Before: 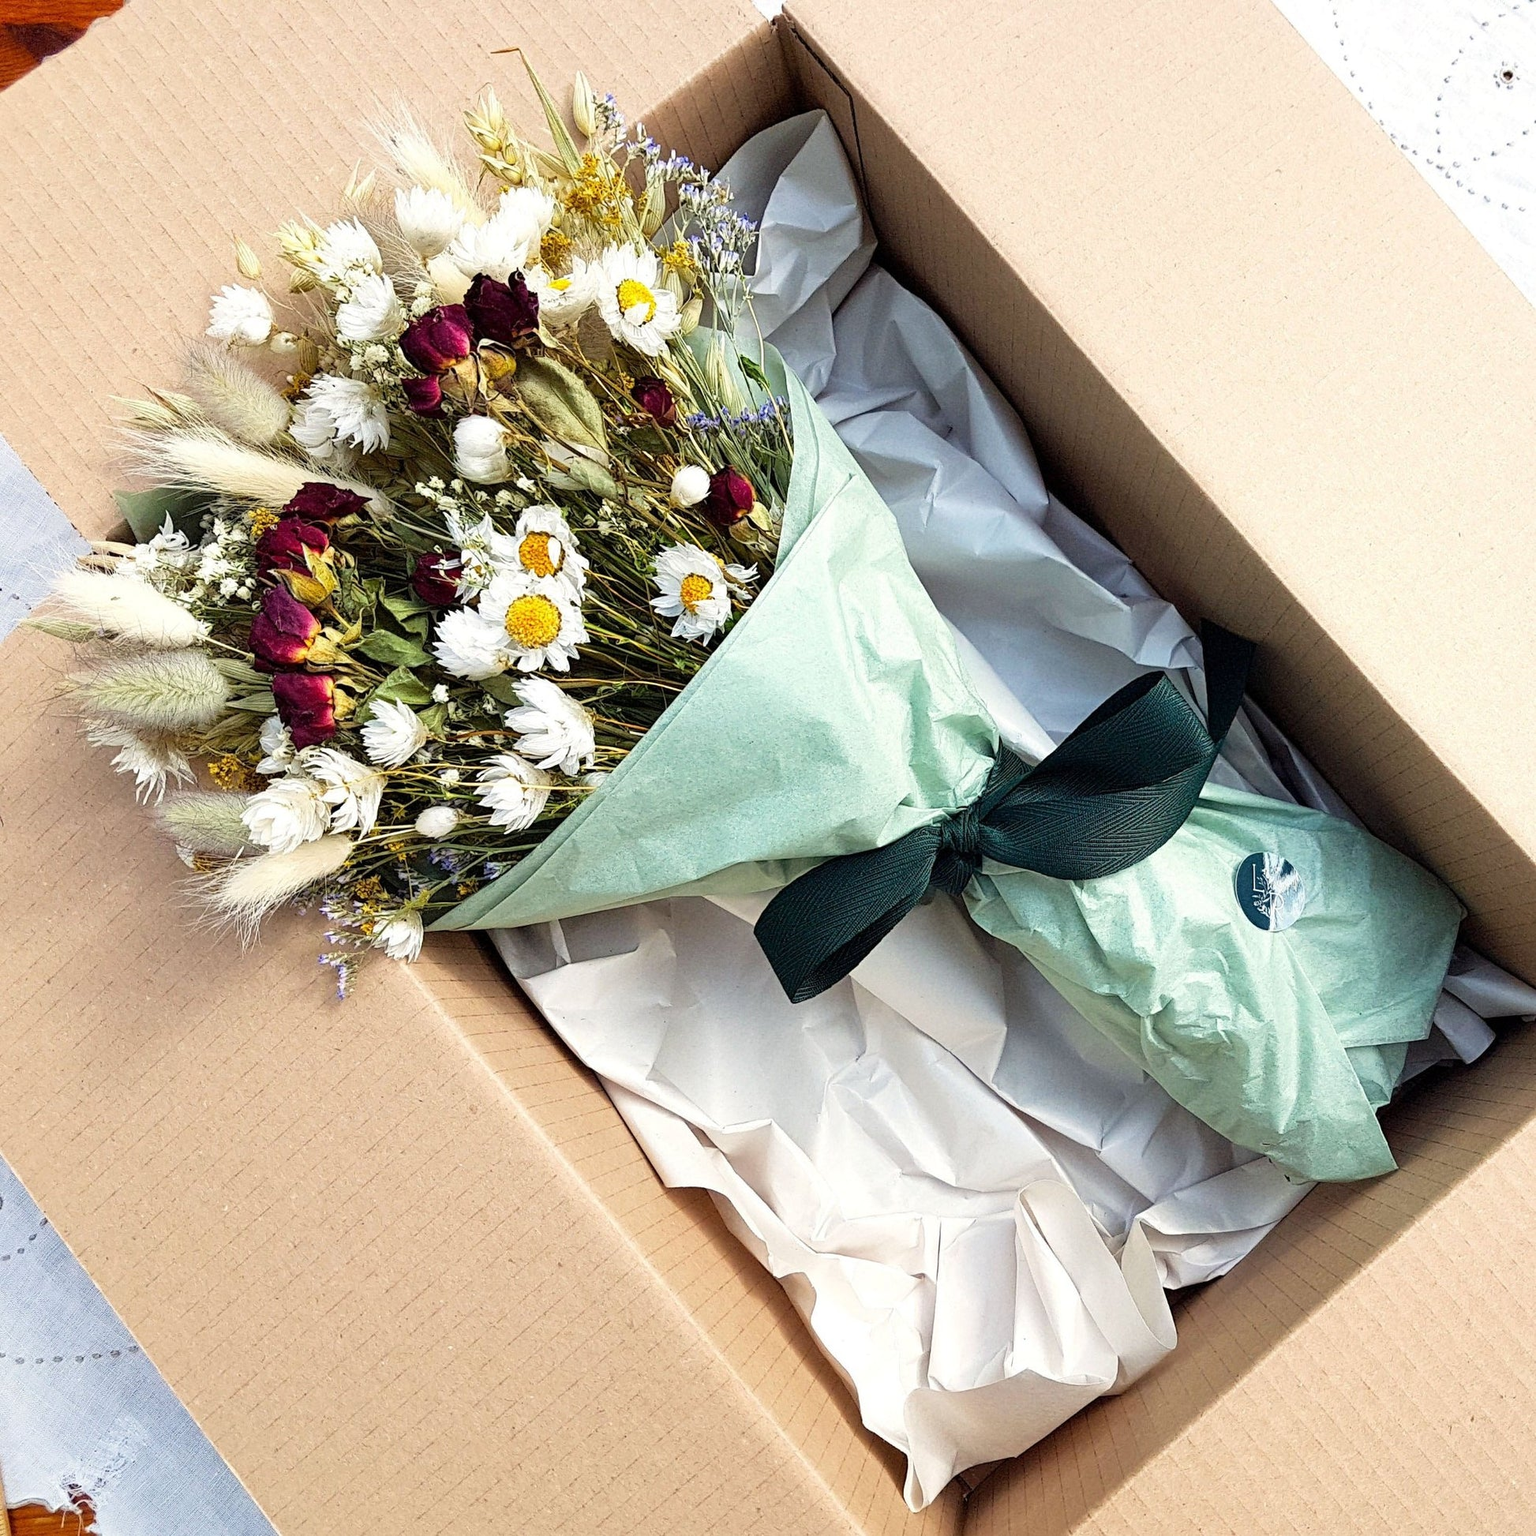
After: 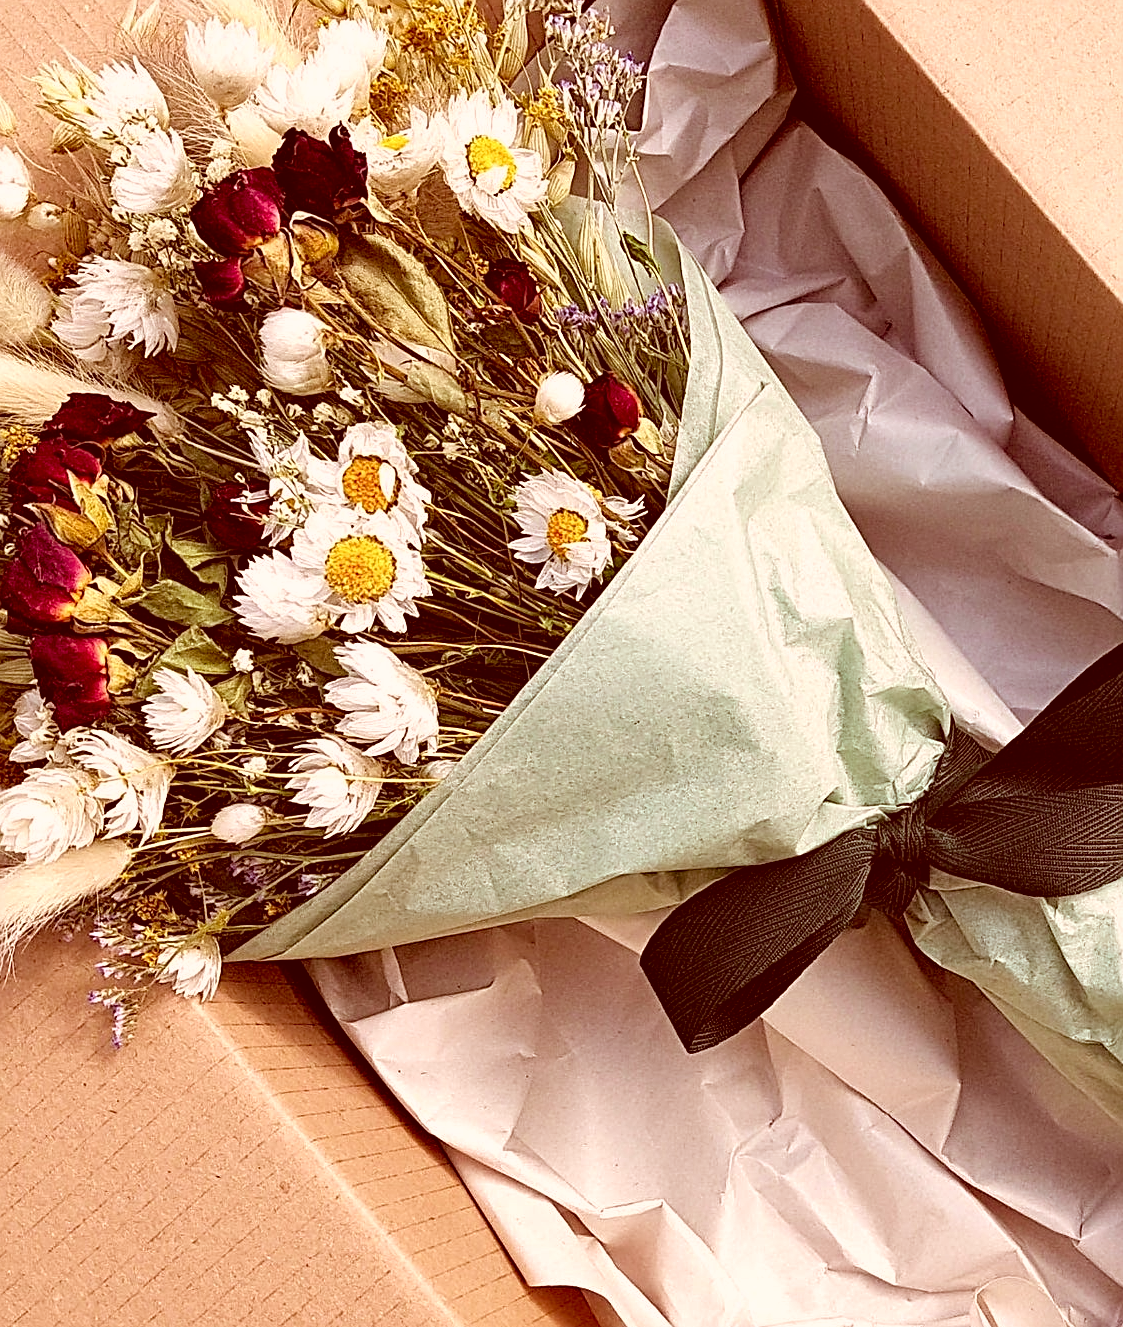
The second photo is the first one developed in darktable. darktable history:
color correction: highlights a* 9.03, highlights b* 8.71, shadows a* 40, shadows b* 40, saturation 0.8
crop: left 16.202%, top 11.208%, right 26.045%, bottom 20.557%
haze removal: compatibility mode true, adaptive false
sharpen: on, module defaults
shadows and highlights: shadows 29.32, highlights -29.32, low approximation 0.01, soften with gaussian
